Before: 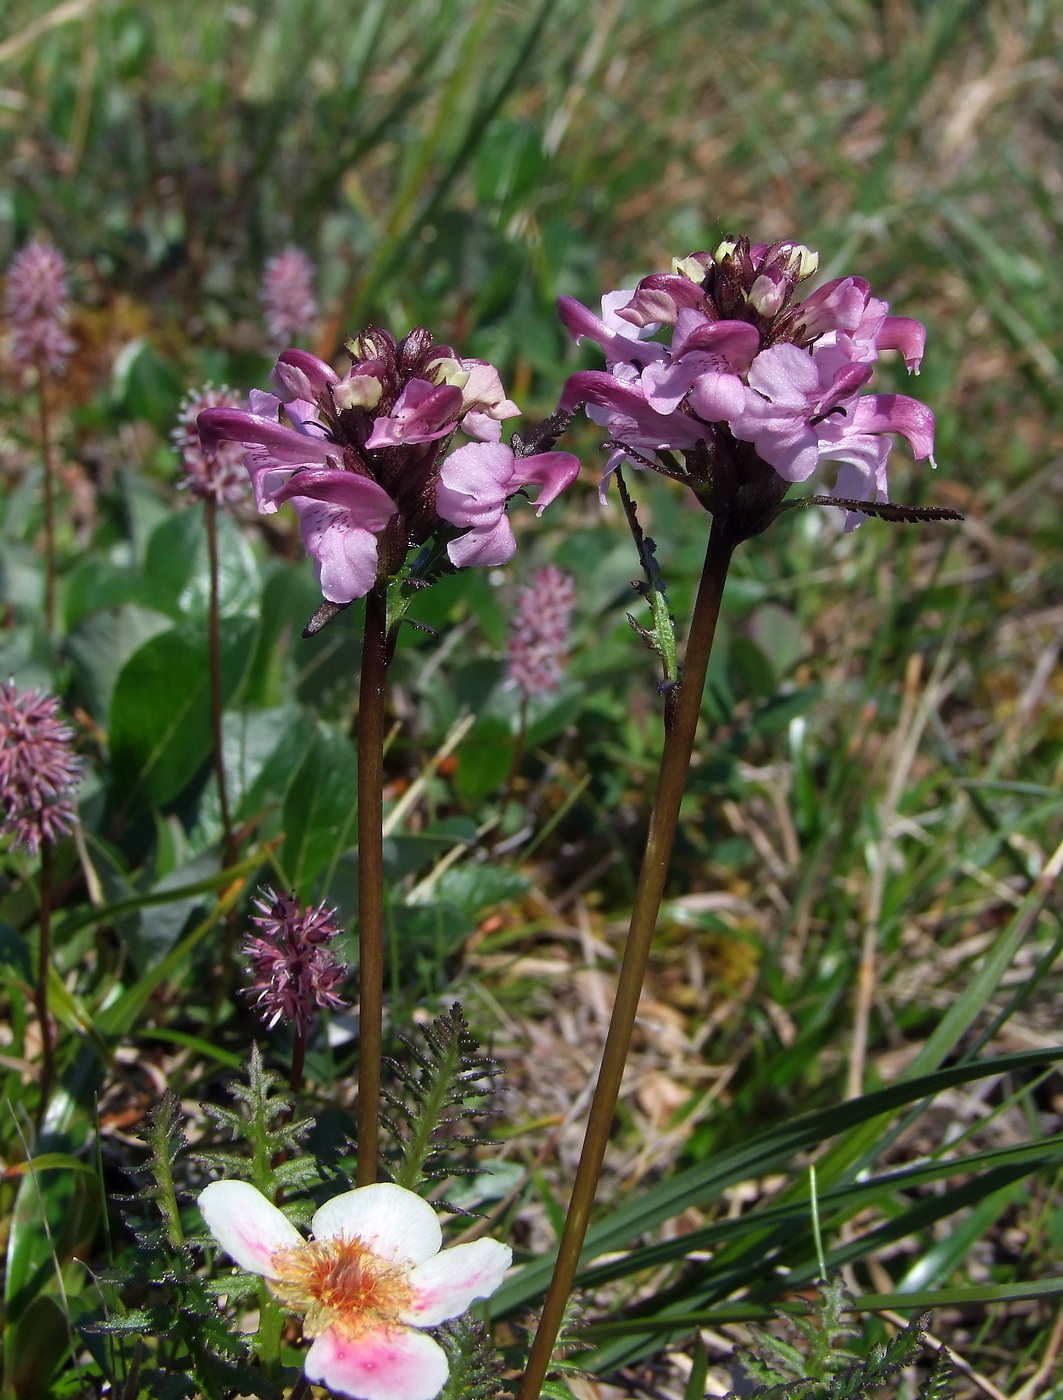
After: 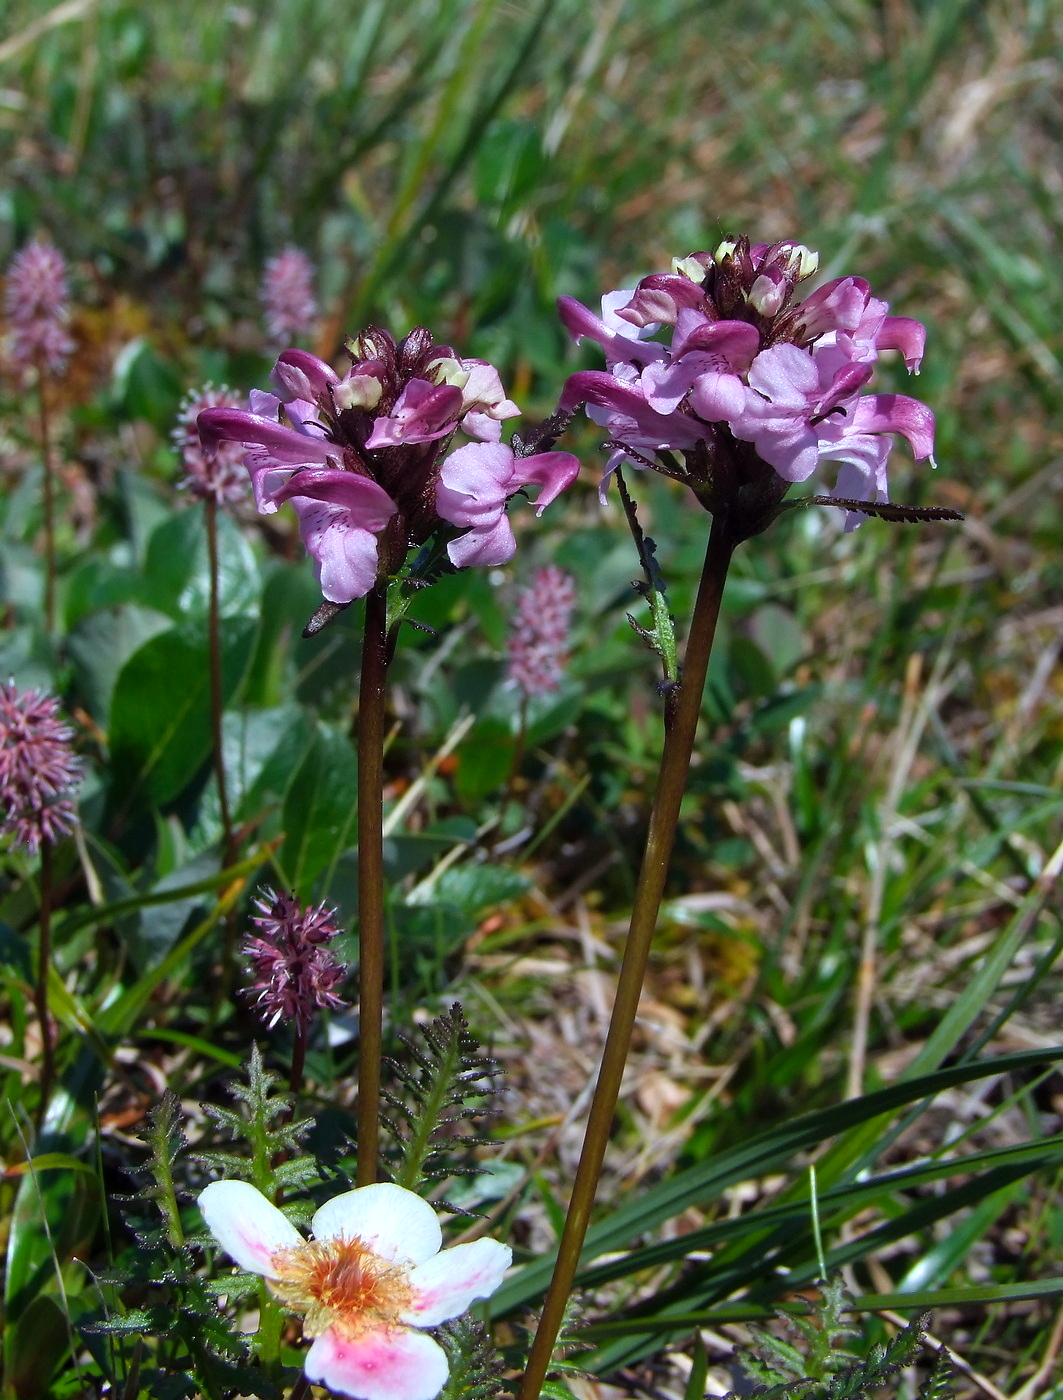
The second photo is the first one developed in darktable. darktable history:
color balance rgb: linear chroma grading › global chroma 14.749%, perceptual saturation grading › global saturation -1.672%, perceptual saturation grading › highlights -8.2%, perceptual saturation grading › mid-tones 8.677%, perceptual saturation grading › shadows 2.821%, global vibrance 11.539%, contrast 4.751%
color correction: highlights a* -3.94, highlights b* -10.84
